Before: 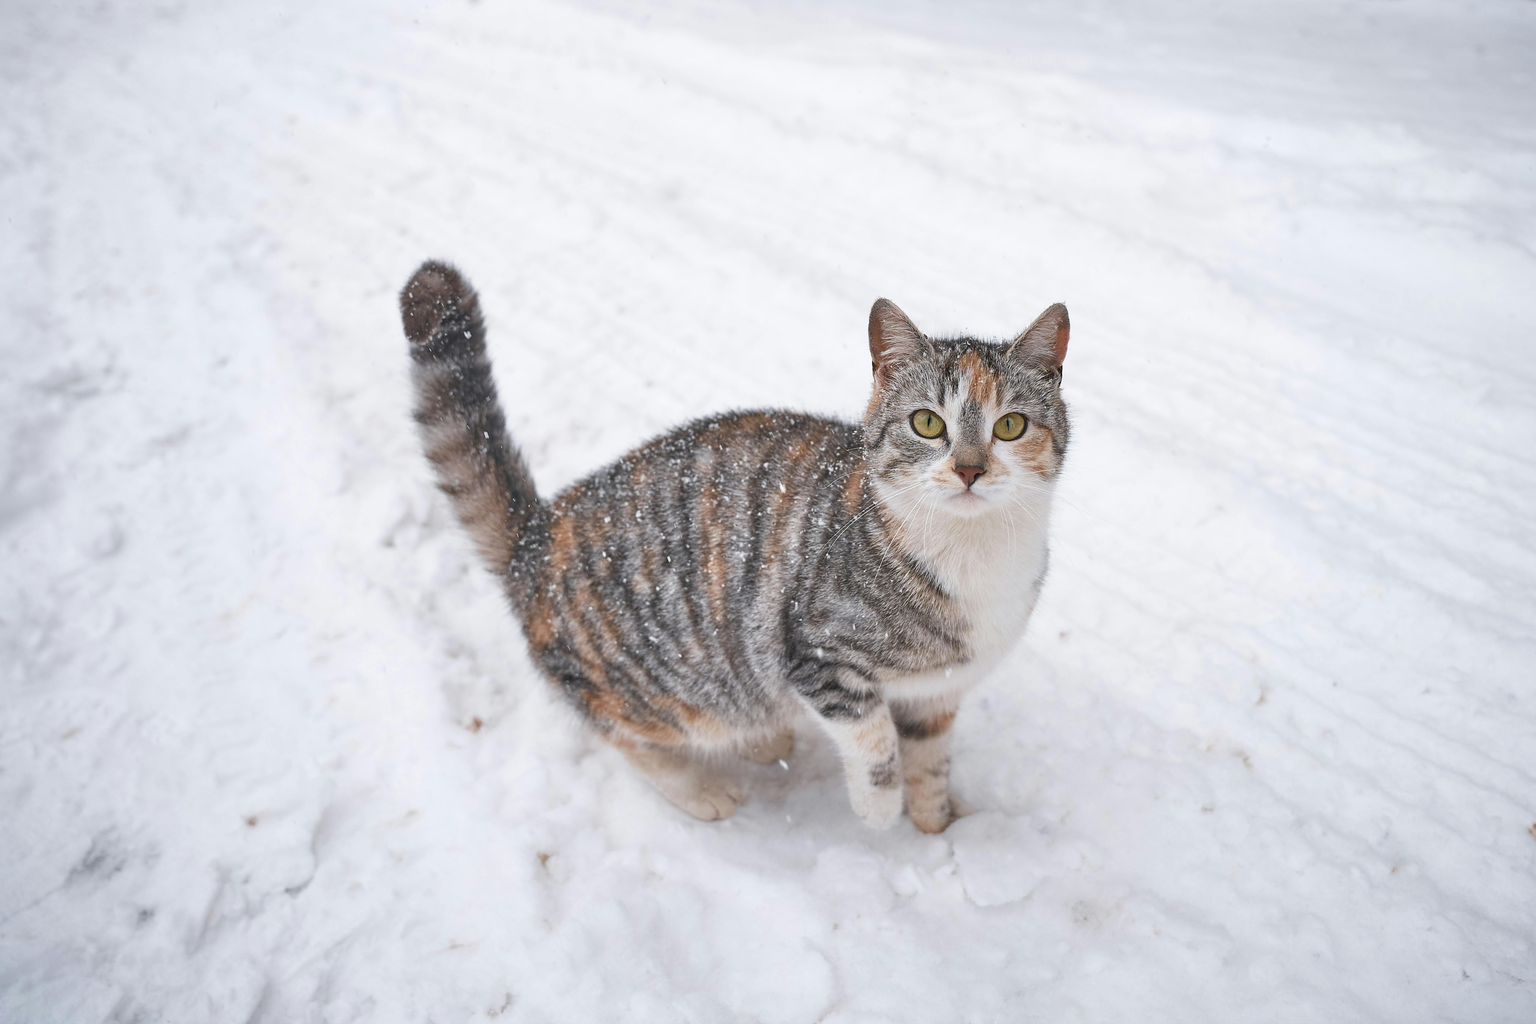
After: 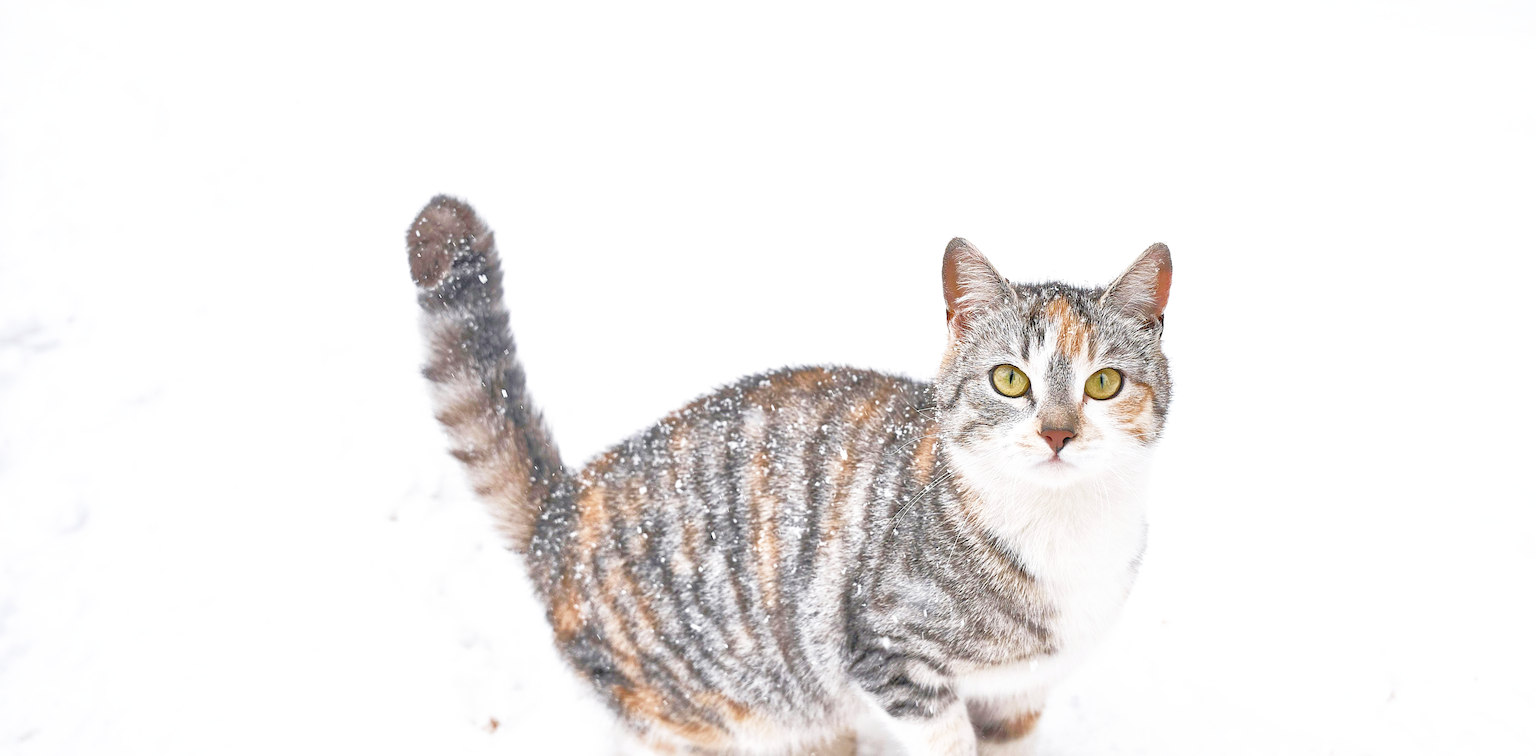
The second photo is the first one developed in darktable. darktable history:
tone equalizer: on, module defaults
crop: left 3.015%, top 8.969%, right 9.647%, bottom 26.457%
base curve: curves: ch0 [(0, 0) (0.008, 0.007) (0.022, 0.029) (0.048, 0.089) (0.092, 0.197) (0.191, 0.399) (0.275, 0.534) (0.357, 0.65) (0.477, 0.78) (0.542, 0.833) (0.799, 0.973) (1, 1)], preserve colors none
exposure: black level correction 0.005, exposure 0.417 EV, compensate highlight preservation false
shadows and highlights: on, module defaults
tone curve: curves: ch0 [(0, 0) (0.003, 0.003) (0.011, 0.012) (0.025, 0.026) (0.044, 0.046) (0.069, 0.072) (0.1, 0.104) (0.136, 0.141) (0.177, 0.185) (0.224, 0.234) (0.277, 0.289) (0.335, 0.349) (0.399, 0.415) (0.468, 0.488) (0.543, 0.566) (0.623, 0.649) (0.709, 0.739) (0.801, 0.834) (0.898, 0.923) (1, 1)], preserve colors none
